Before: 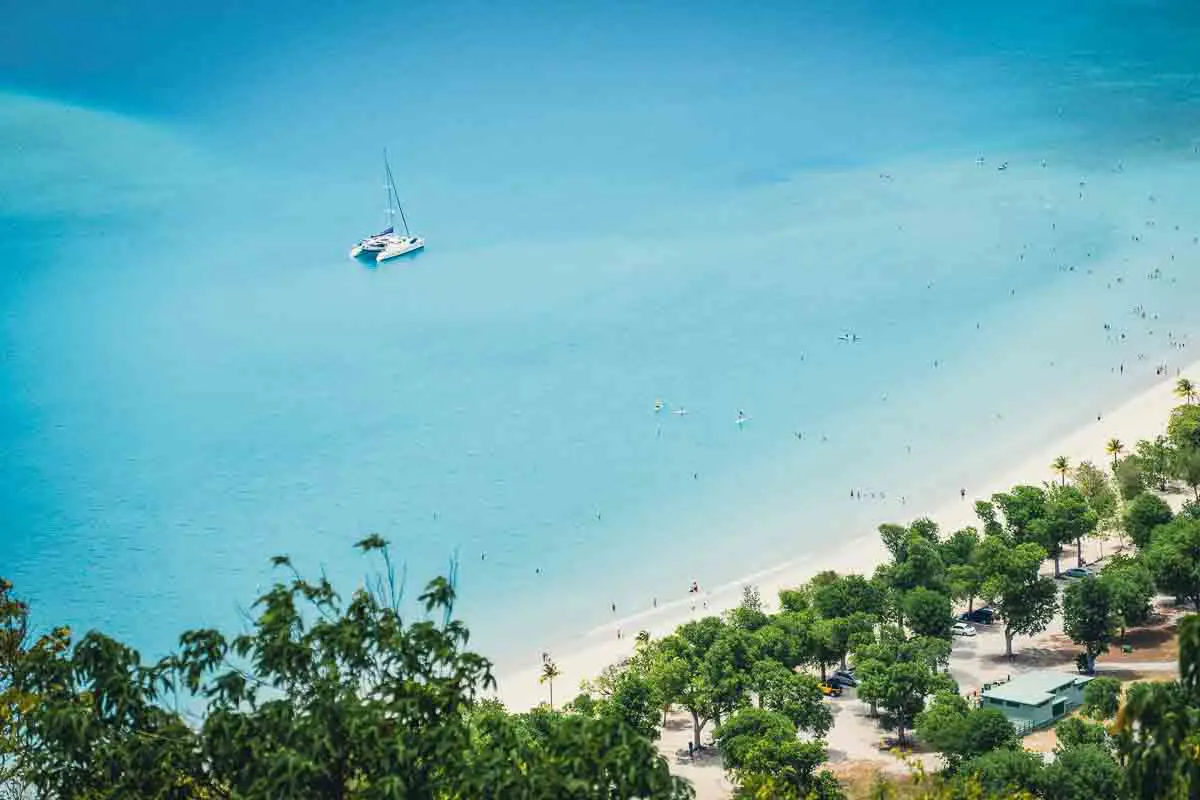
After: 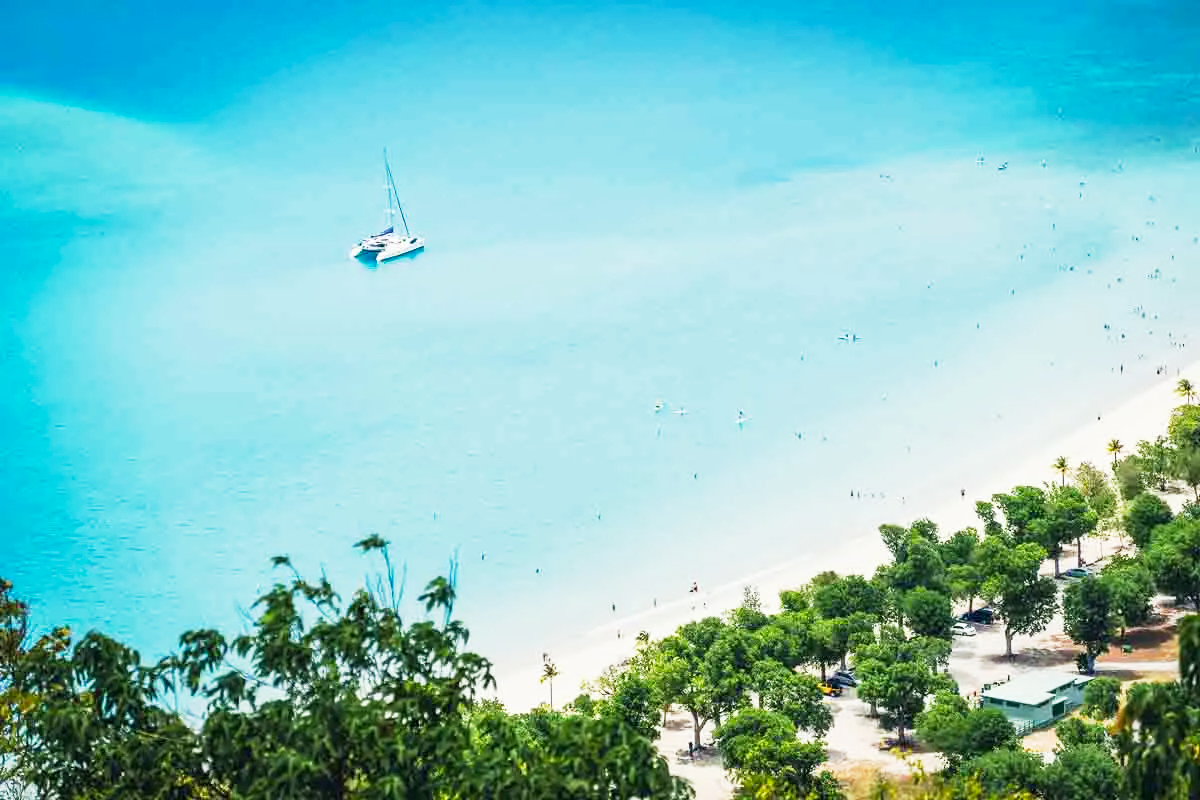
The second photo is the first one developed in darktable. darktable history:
base curve: curves: ch0 [(0, 0) (0.005, 0.002) (0.193, 0.295) (0.399, 0.664) (0.75, 0.928) (1, 1)], preserve colors none
shadows and highlights: shadows 25.64, highlights -26.29
